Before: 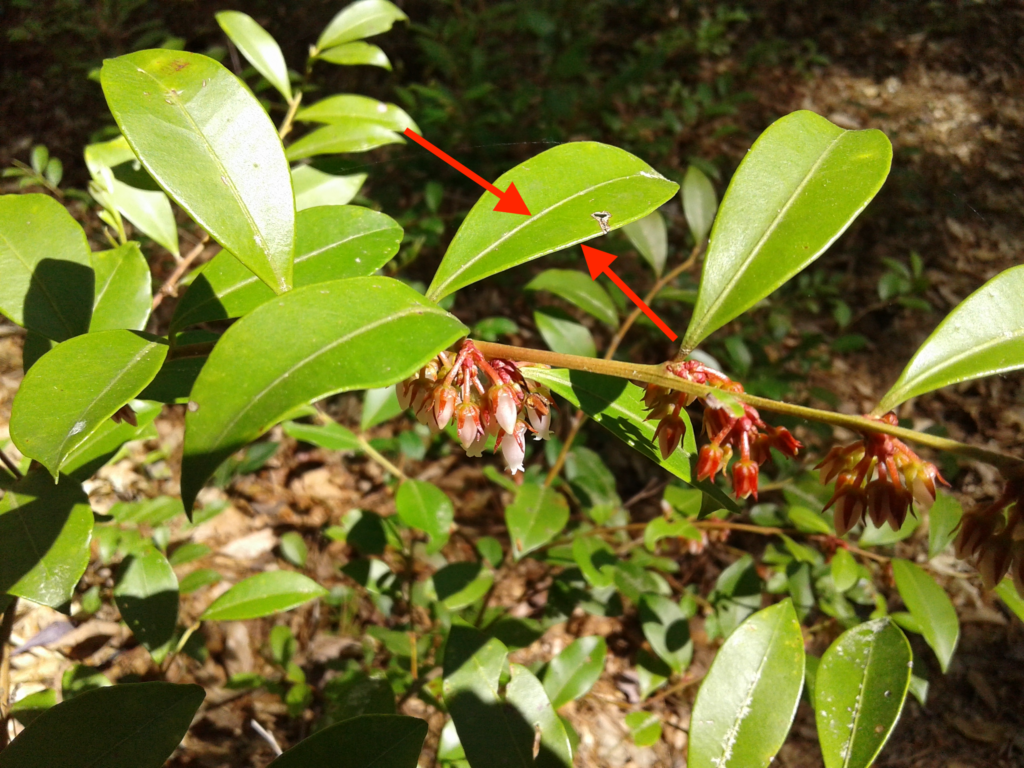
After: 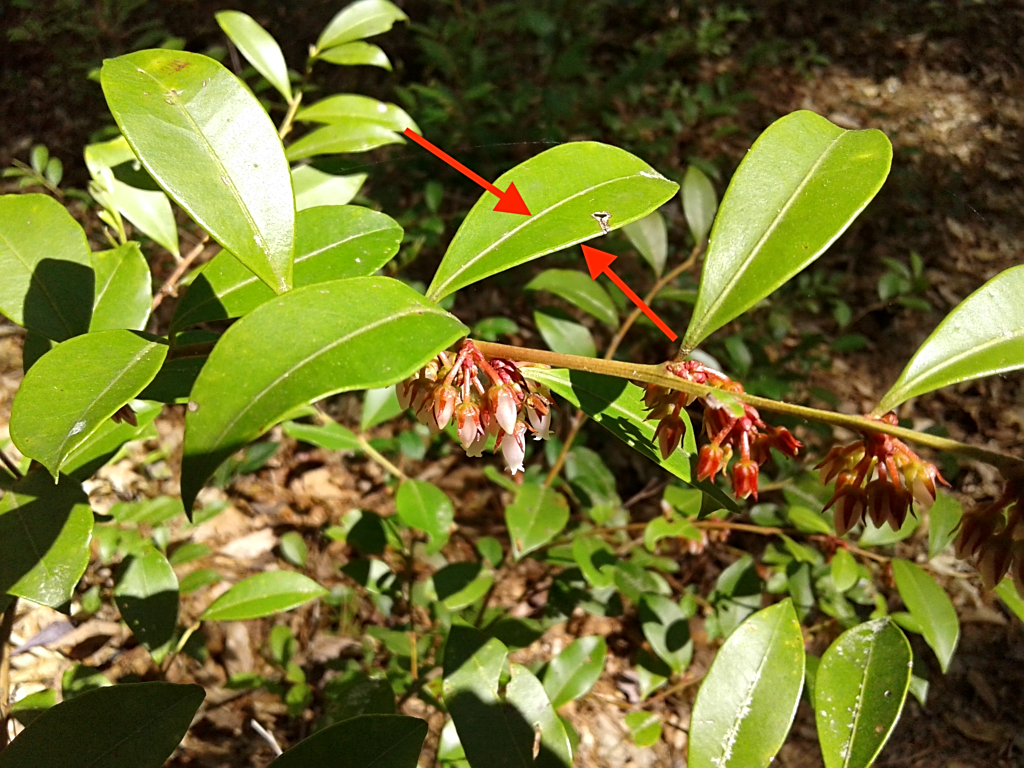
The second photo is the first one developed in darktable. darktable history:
local contrast: mode bilateral grid, contrast 21, coarseness 50, detail 119%, midtone range 0.2
sharpen: amount 0.49
